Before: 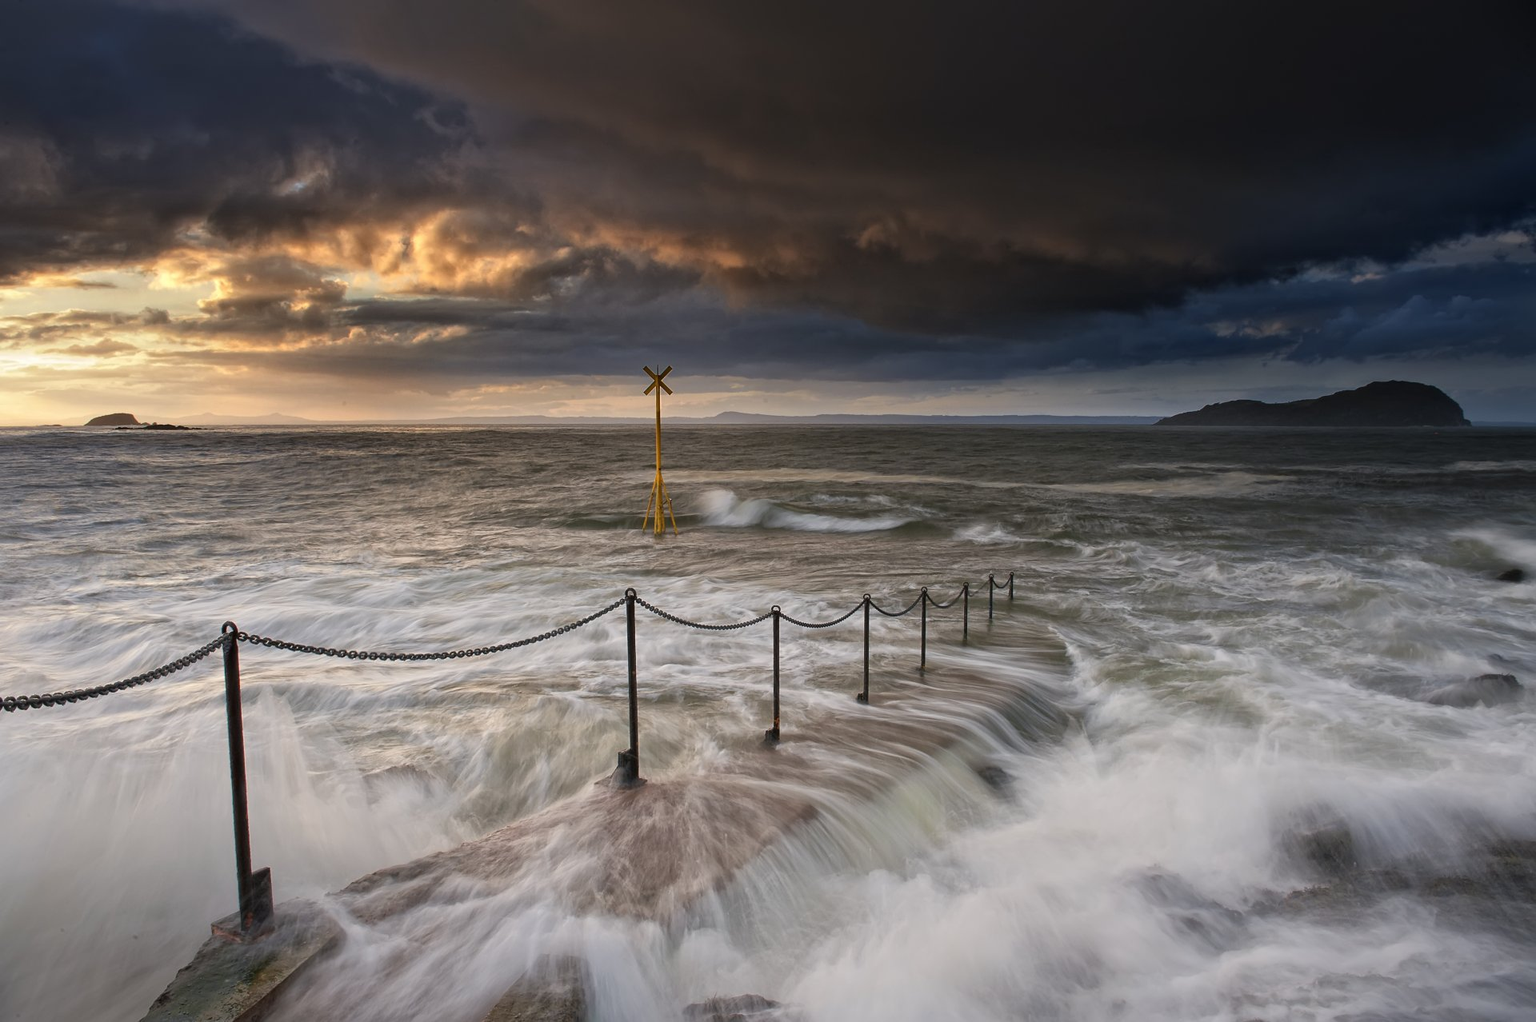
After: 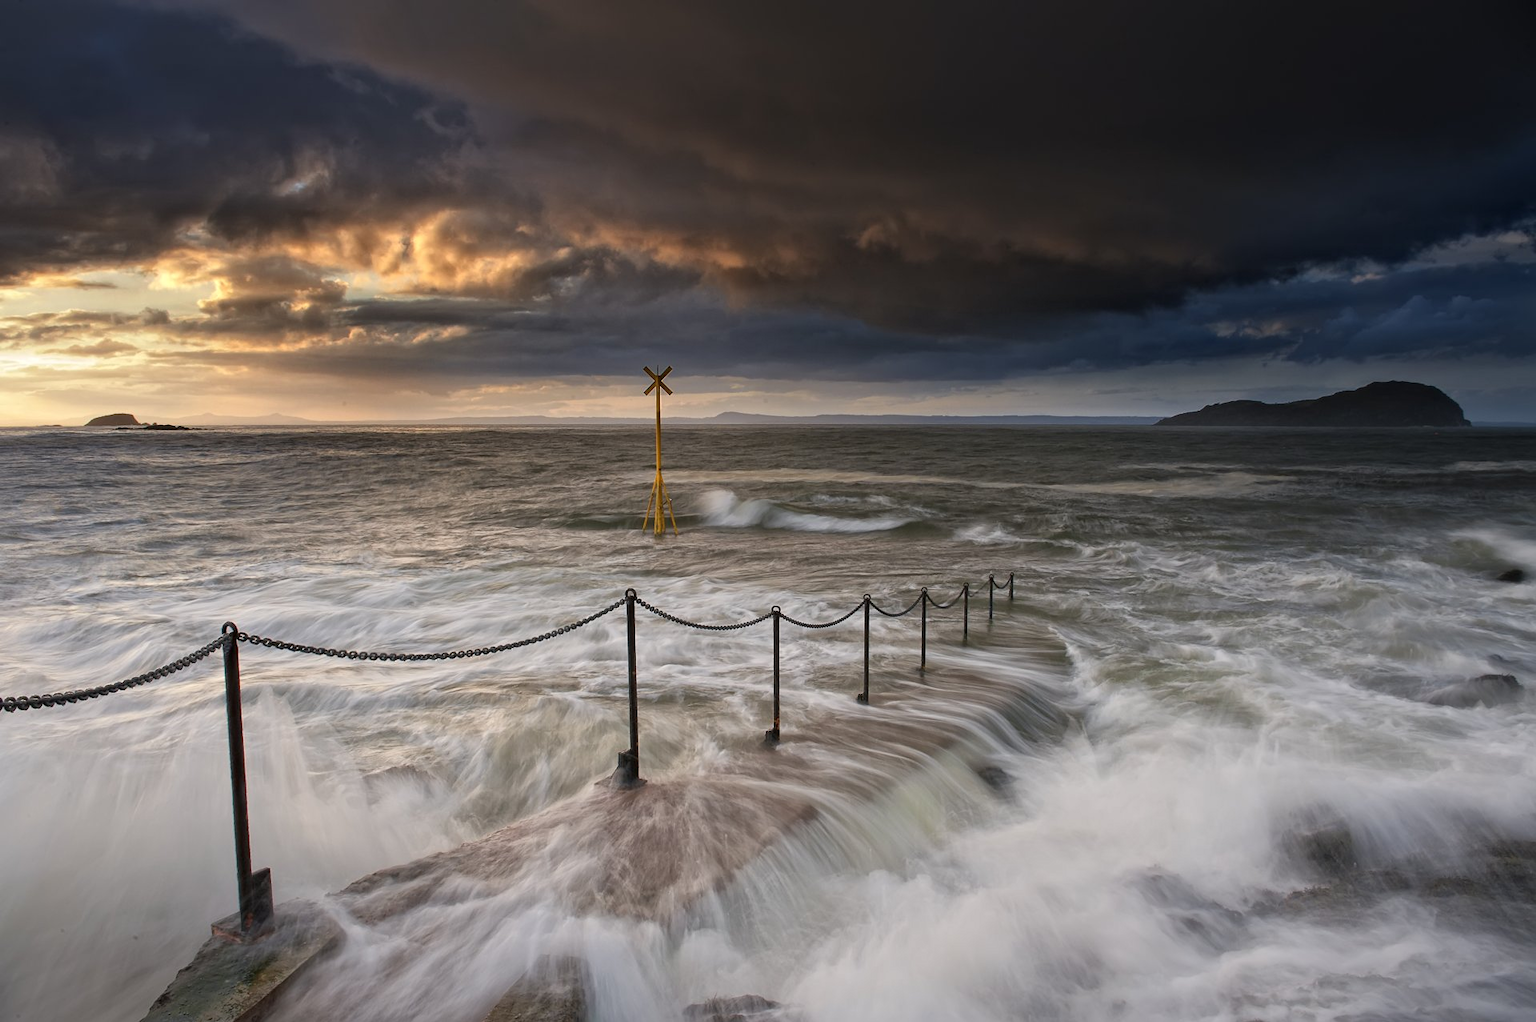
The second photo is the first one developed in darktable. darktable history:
contrast equalizer: octaves 7, y [[0.524, 0.538, 0.547, 0.548, 0.538, 0.524], [0.5 ×6], [0.5 ×6], [0 ×6], [0 ×6]], mix 0.146
